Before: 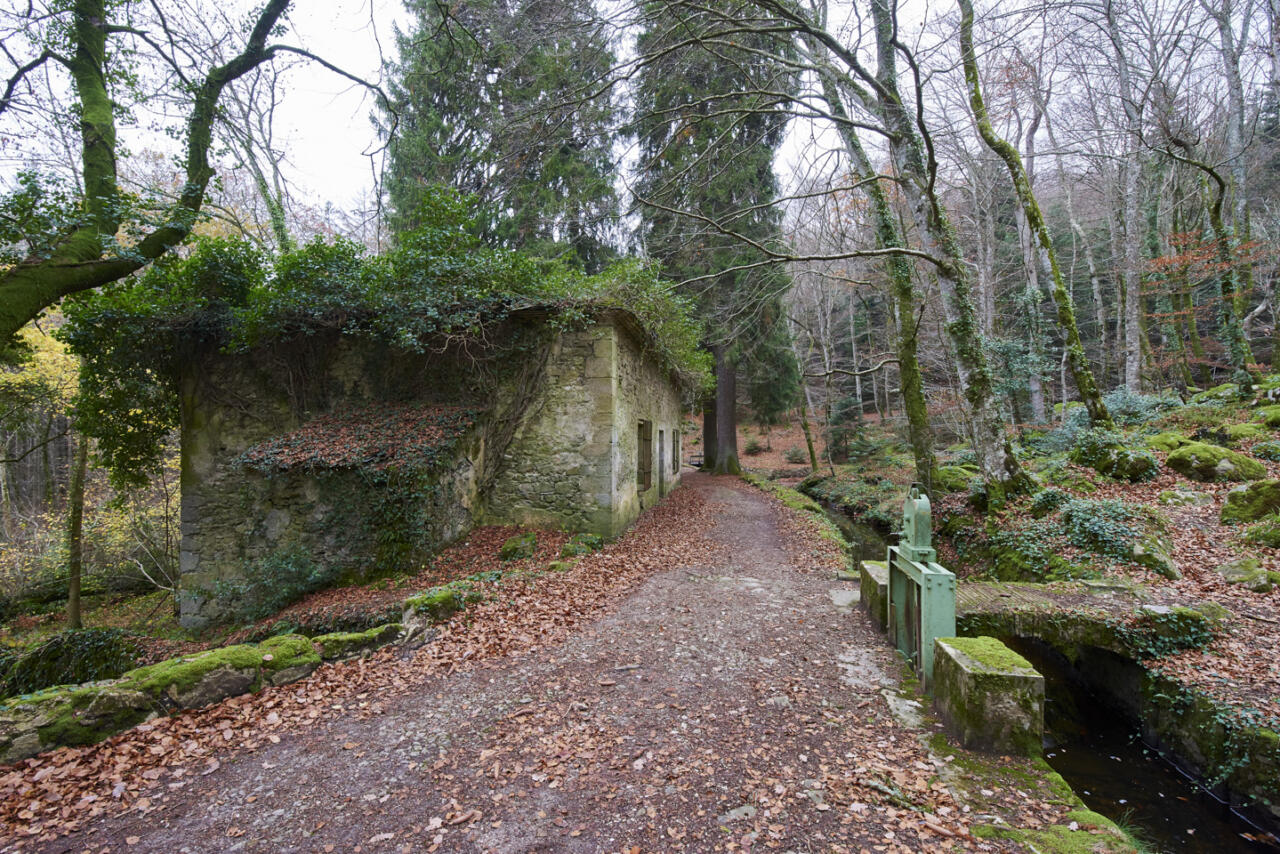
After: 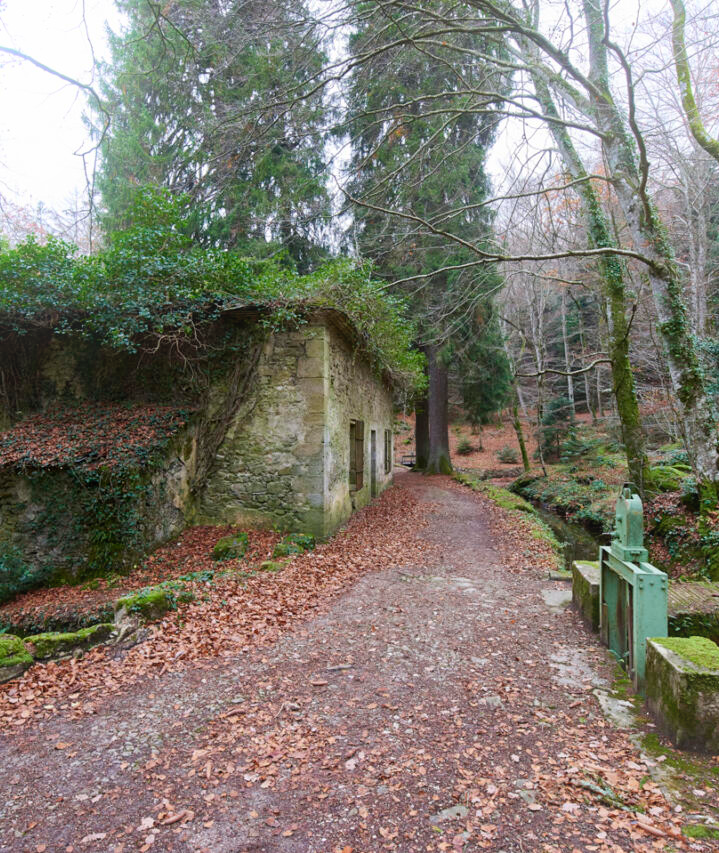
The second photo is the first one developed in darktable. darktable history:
bloom: threshold 82.5%, strength 16.25%
crop and rotate: left 22.516%, right 21.234%
